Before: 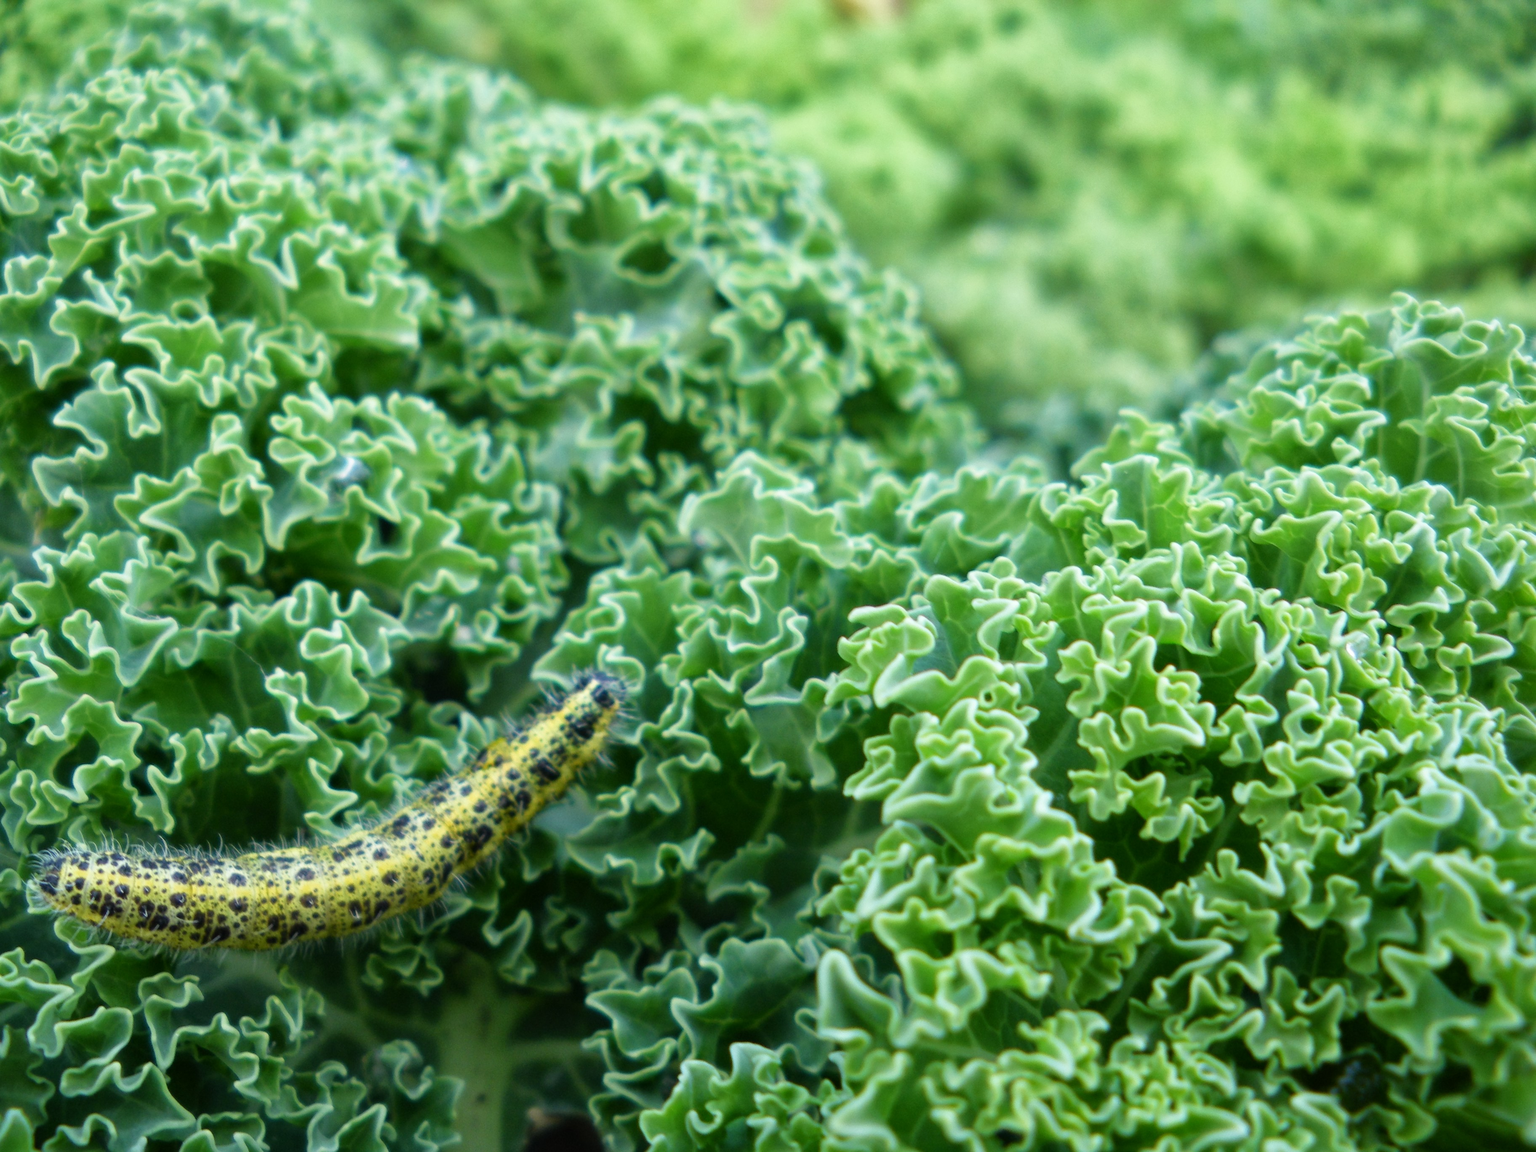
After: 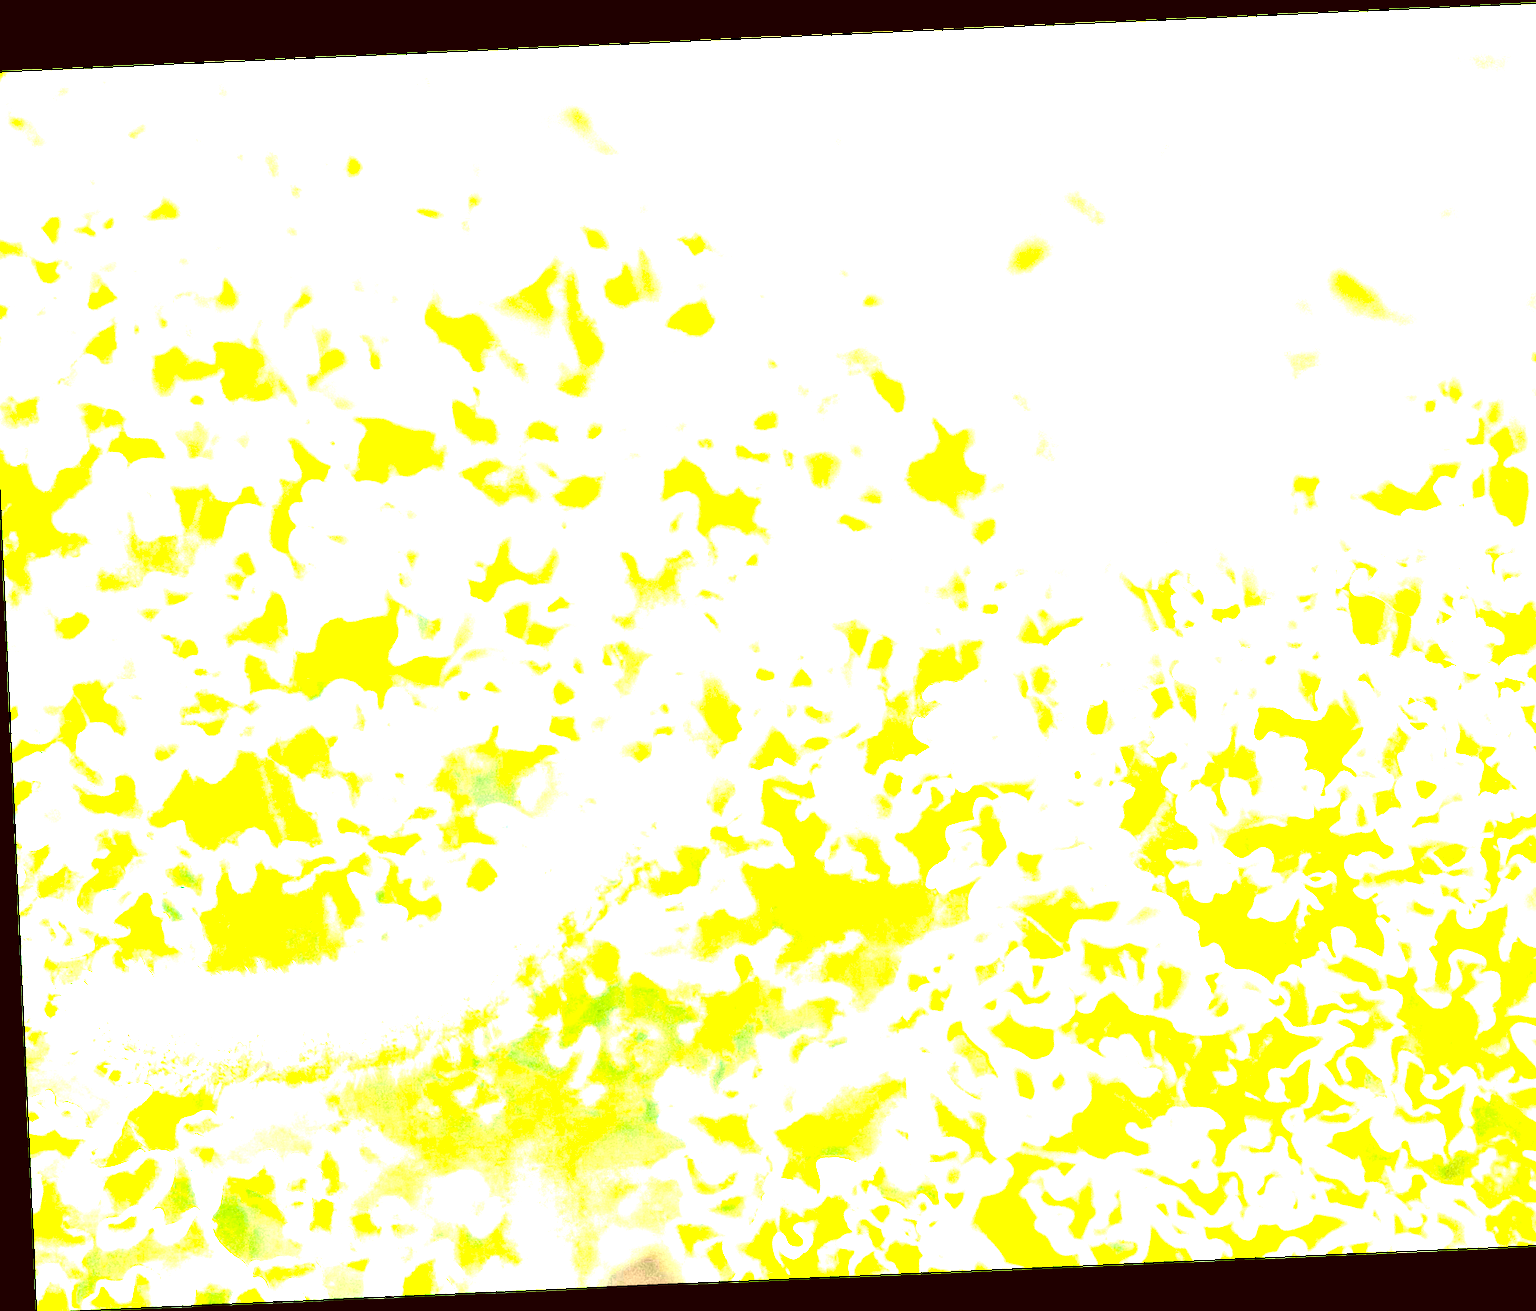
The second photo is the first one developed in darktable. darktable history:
exposure: exposure 8 EV, compensate highlight preservation false
rotate and perspective: rotation -2.56°, automatic cropping off
contrast brightness saturation: contrast 0.1, saturation -0.36
crop and rotate: left 1.088%, right 8.807%
color contrast: green-magenta contrast 1.69, blue-yellow contrast 1.49
color correction: highlights a* 10.12, highlights b* 39.04, shadows a* 14.62, shadows b* 3.37
color zones: curves: ch0 [(0, 0.559) (0.153, 0.551) (0.229, 0.5) (0.429, 0.5) (0.571, 0.5) (0.714, 0.5) (0.857, 0.5) (1, 0.559)]; ch1 [(0, 0.417) (0.112, 0.336) (0.213, 0.26) (0.429, 0.34) (0.571, 0.35) (0.683, 0.331) (0.857, 0.344) (1, 0.417)]
color balance rgb: perceptual saturation grading › global saturation 25%, global vibrance 20%
